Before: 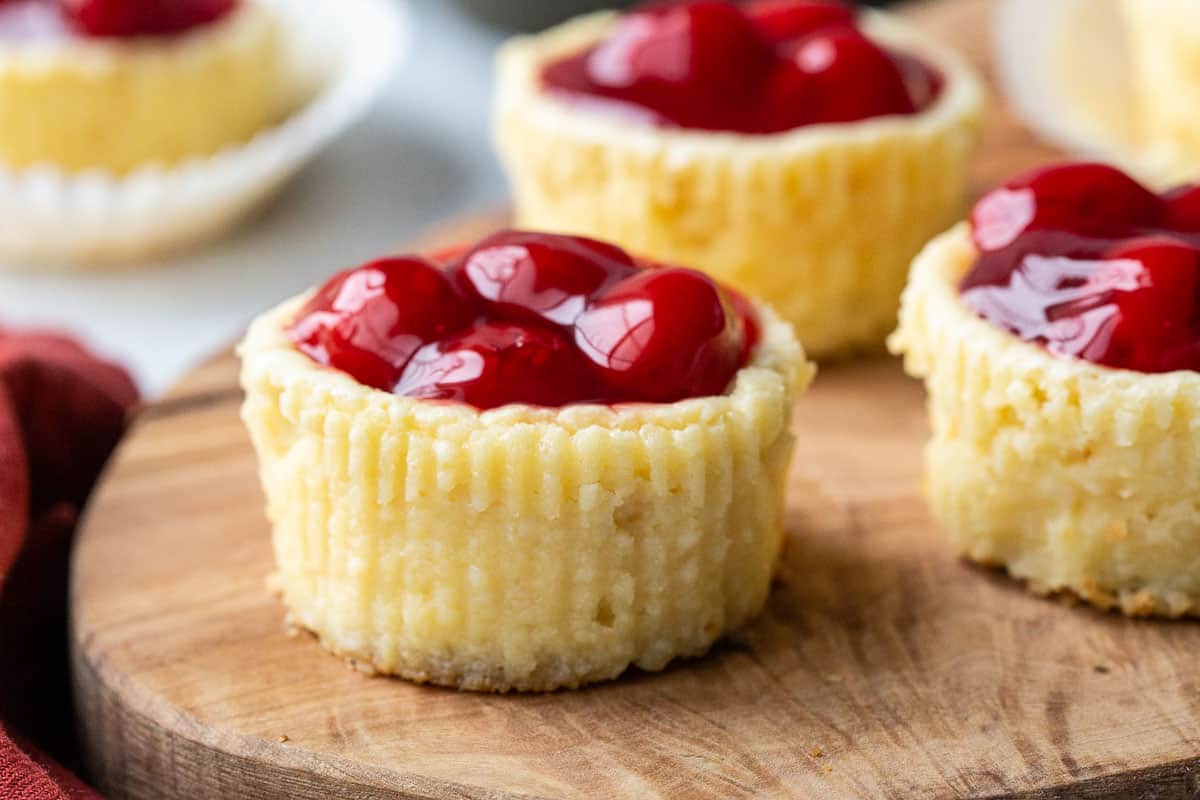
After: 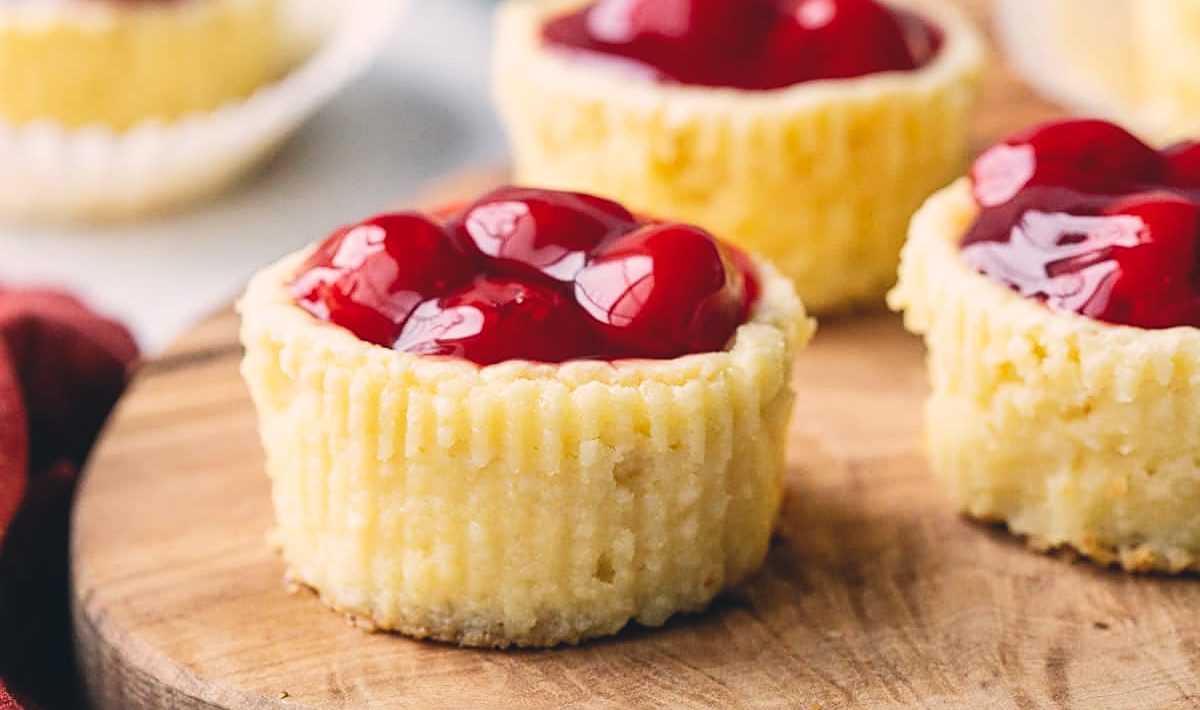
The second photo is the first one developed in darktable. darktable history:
crop and rotate: top 5.566%, bottom 5.645%
exposure: black level correction -0.013, exposure -0.192 EV, compensate exposure bias true, compensate highlight preservation false
sharpen: on, module defaults
tone curve: curves: ch0 [(0, 0) (0.004, 0.001) (0.133, 0.112) (0.325, 0.362) (0.832, 0.893) (1, 1)], preserve colors none
local contrast: mode bilateral grid, contrast 15, coarseness 36, detail 104%, midtone range 0.2
color correction: highlights a* 5.48, highlights b* 5.35, shadows a* -3.98, shadows b* -5.13
